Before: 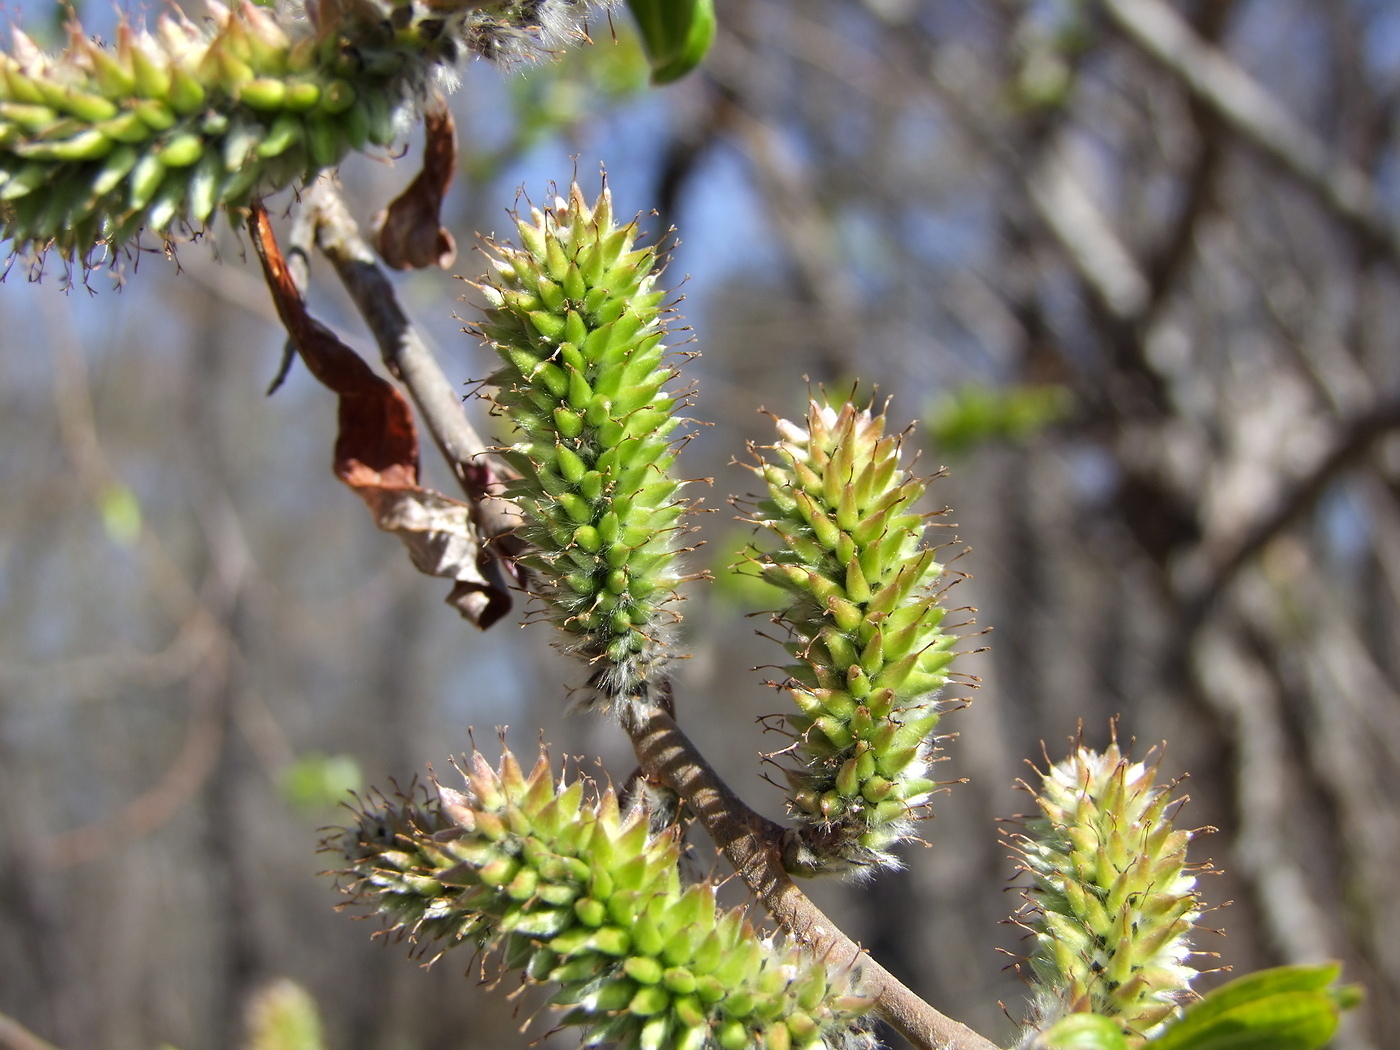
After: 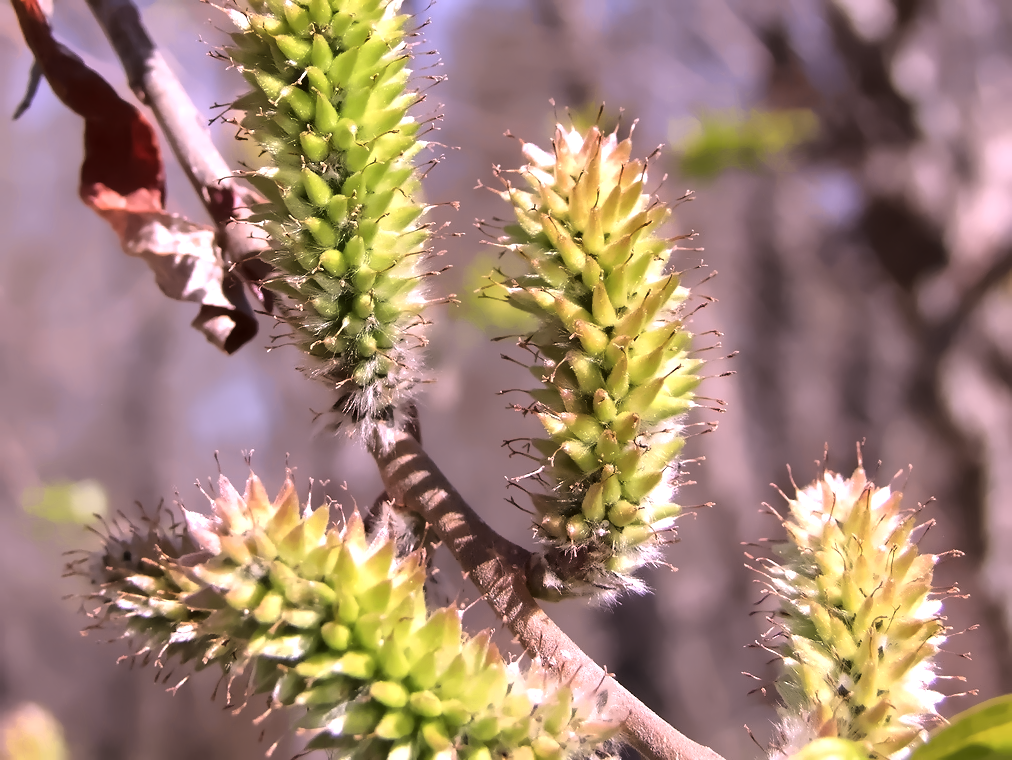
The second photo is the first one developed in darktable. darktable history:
denoise (profiled): patch size 2, strength 4, preserve shadows 1.02, bias correction -0.395, scattering 0.3, a [0, 0, 0]
exposure: exposure 0.05 EV
tone equalizer: -8 EV 0.02 EV, -7 EV 0.137 EV, -6 EV 0.249 EV, -5 EV 0.199 EV, -4 EV 0.104 EV, -3 EV 0.307 EV, -2 EV 0.428 EV, -1 EV 0.391 EV, +0 EV 0.398 EV, mask contrast compensation 0.05 EV
color equalizer: on, module defaults
color correction: highlights a* 19.89, highlights b* -8.27, shadows a* 2.46, shadows b* 1.79
crop: left 18.177%, top 26.287%, right 9.468%, bottom 1.247%
